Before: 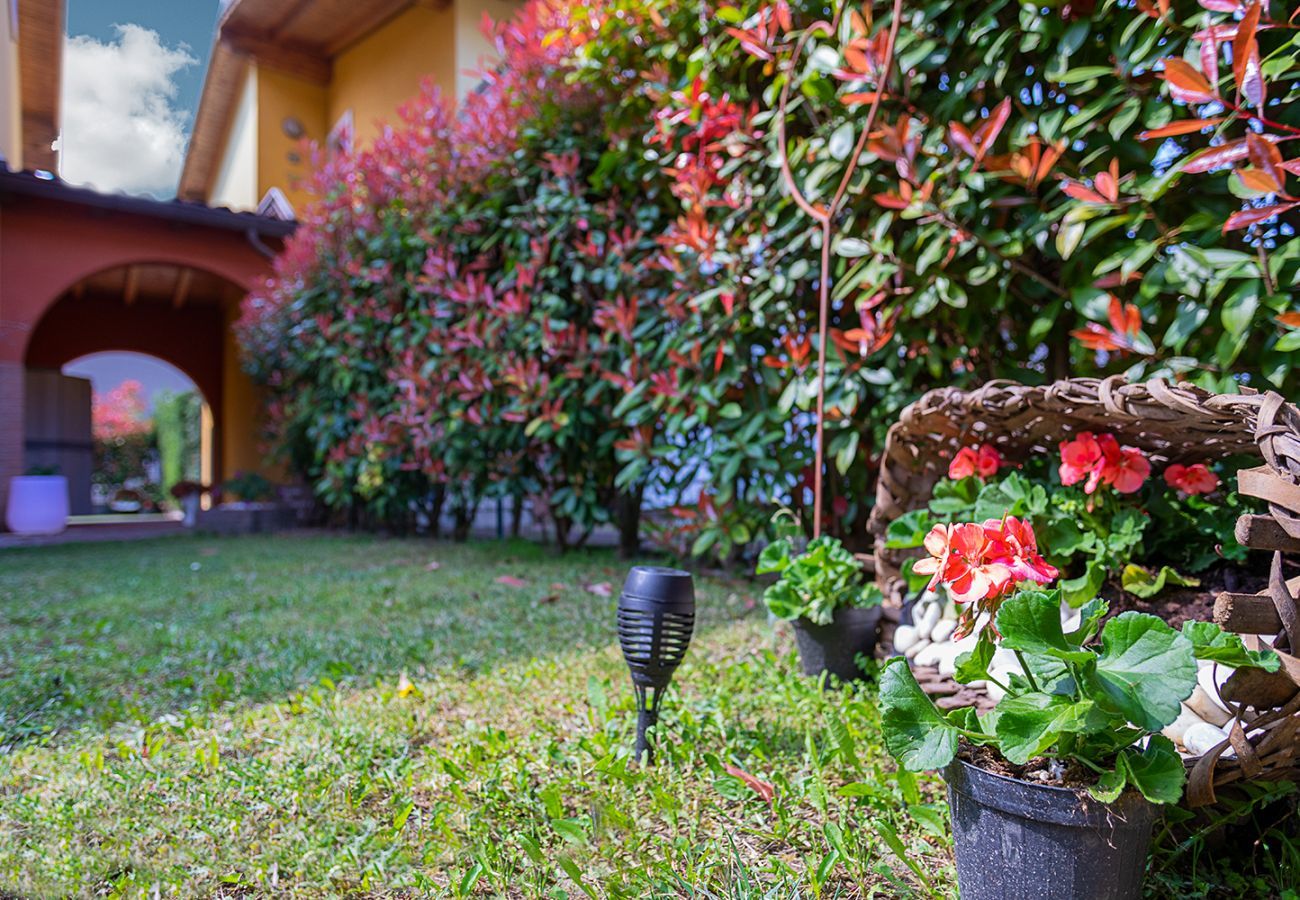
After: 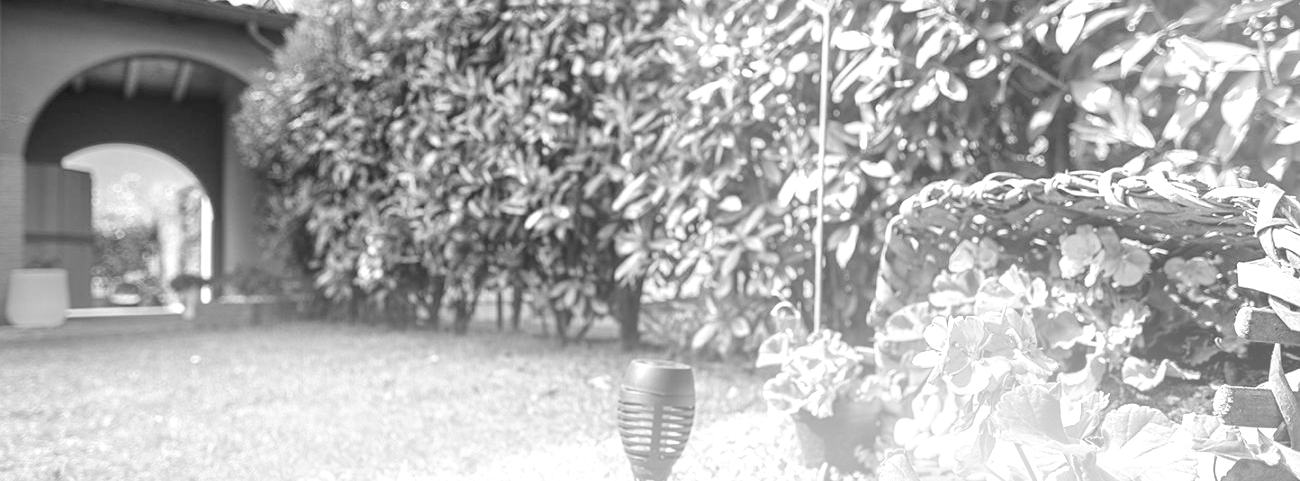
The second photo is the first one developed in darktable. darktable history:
crop and rotate: top 23.043%, bottom 23.437%
monochrome: a -74.22, b 78.2
exposure: black level correction 0.001, exposure 1.719 EV, compensate exposure bias true, compensate highlight preservation false
local contrast: mode bilateral grid, contrast 25, coarseness 60, detail 151%, midtone range 0.2
rotate and perspective: crop left 0, crop top 0
vibrance: vibrance 14%
bloom: on, module defaults
